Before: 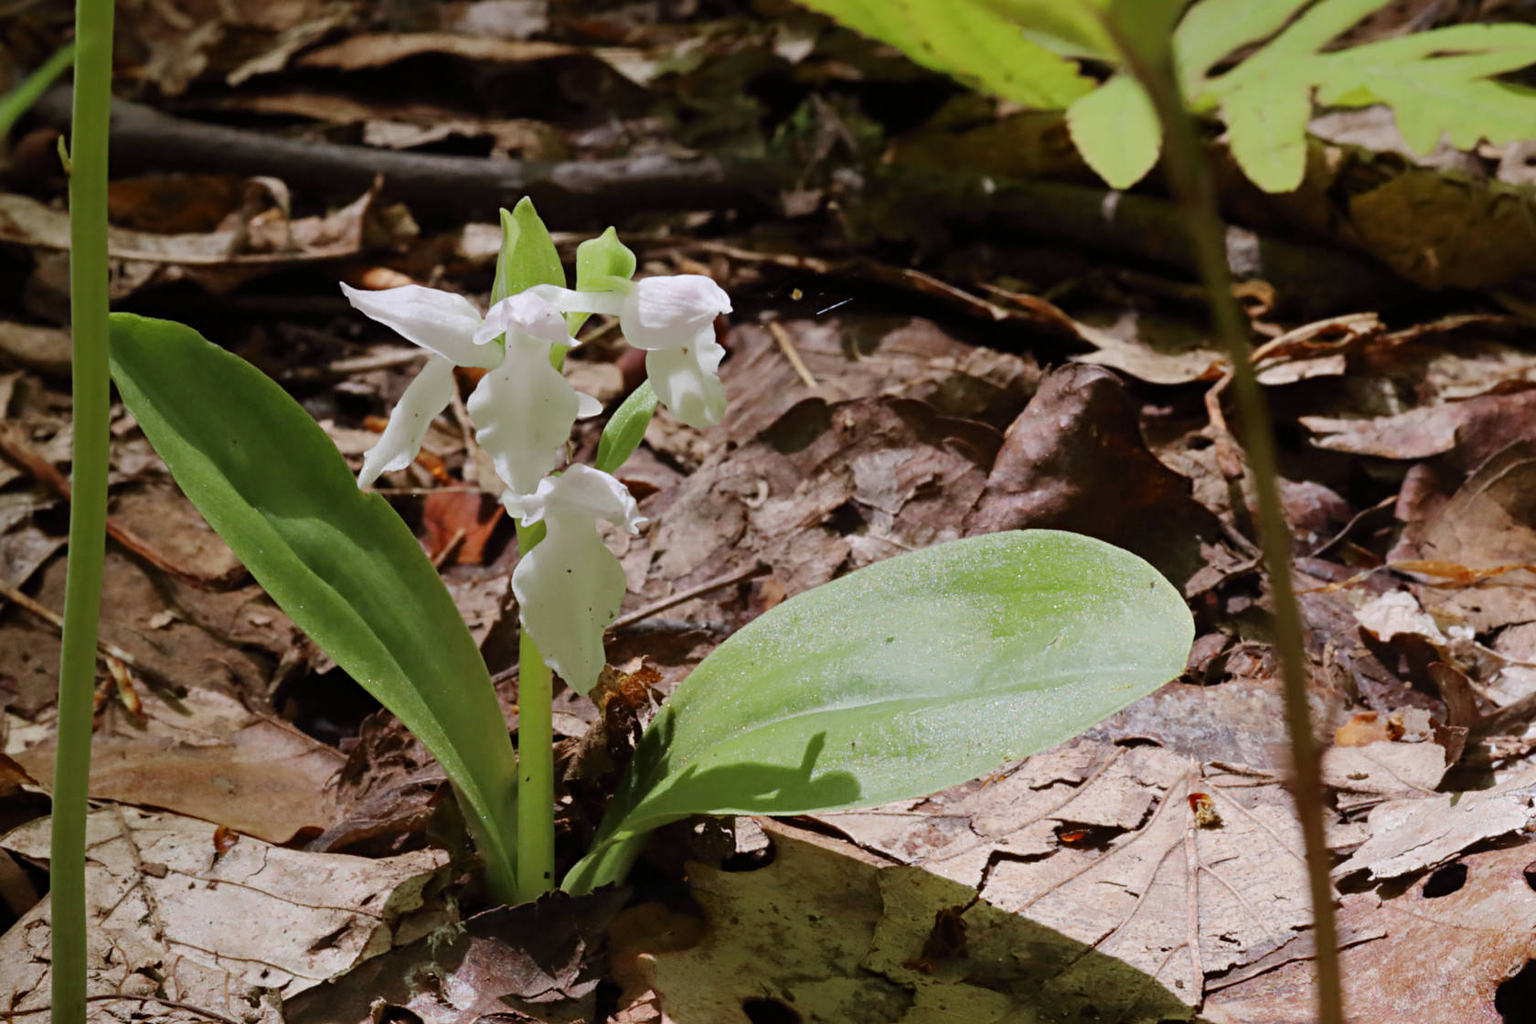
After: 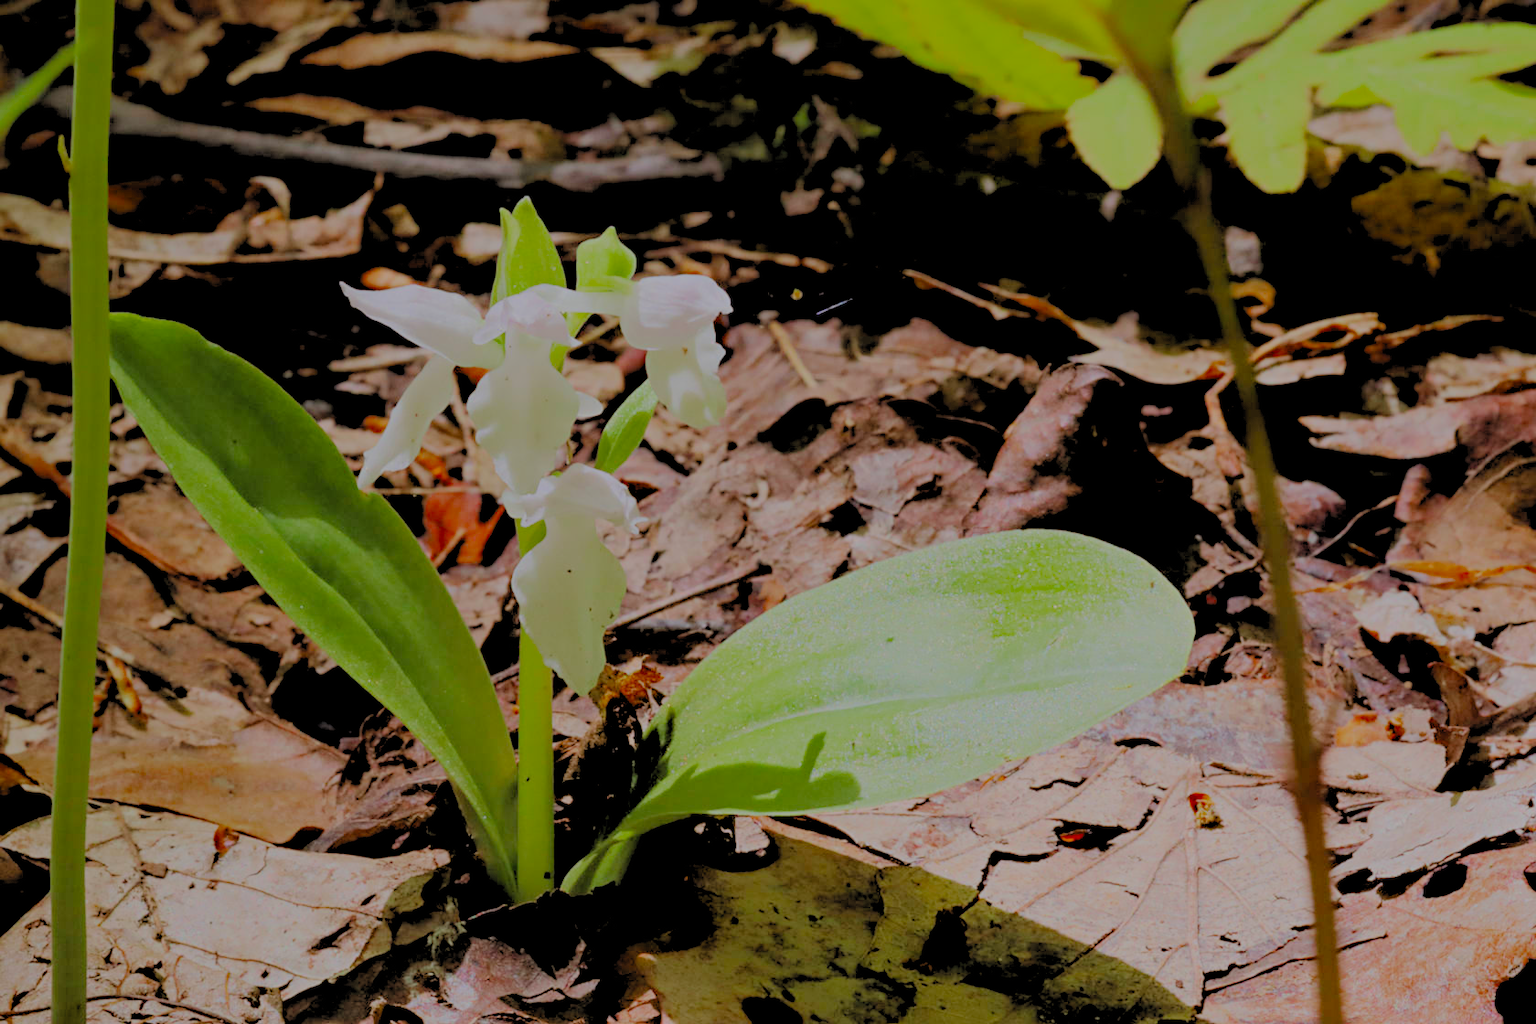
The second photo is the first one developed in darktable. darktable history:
rgb levels: preserve colors sum RGB, levels [[0.038, 0.433, 0.934], [0, 0.5, 1], [0, 0.5, 1]]
filmic rgb: white relative exposure 8 EV, threshold 3 EV, hardness 2.44, latitude 10.07%, contrast 0.72, highlights saturation mix 10%, shadows ↔ highlights balance 1.38%, color science v4 (2020), enable highlight reconstruction true
